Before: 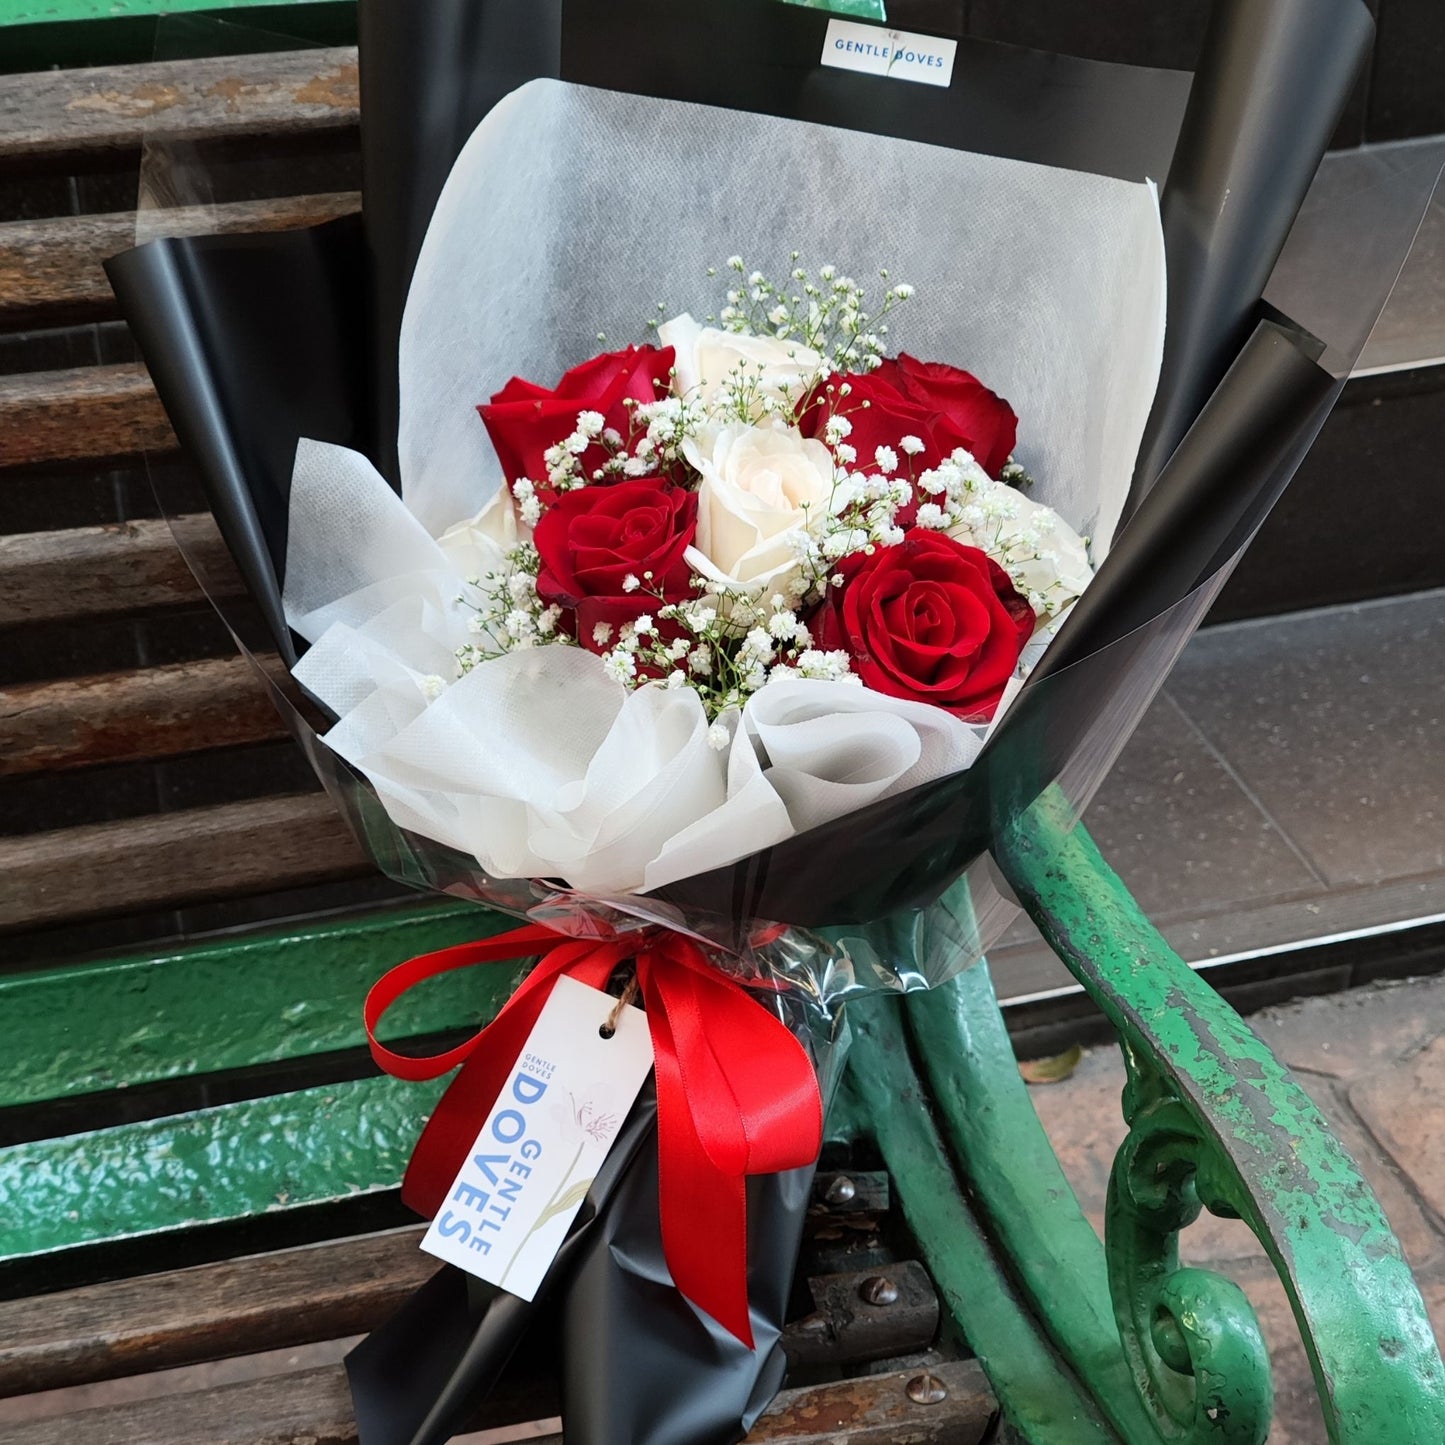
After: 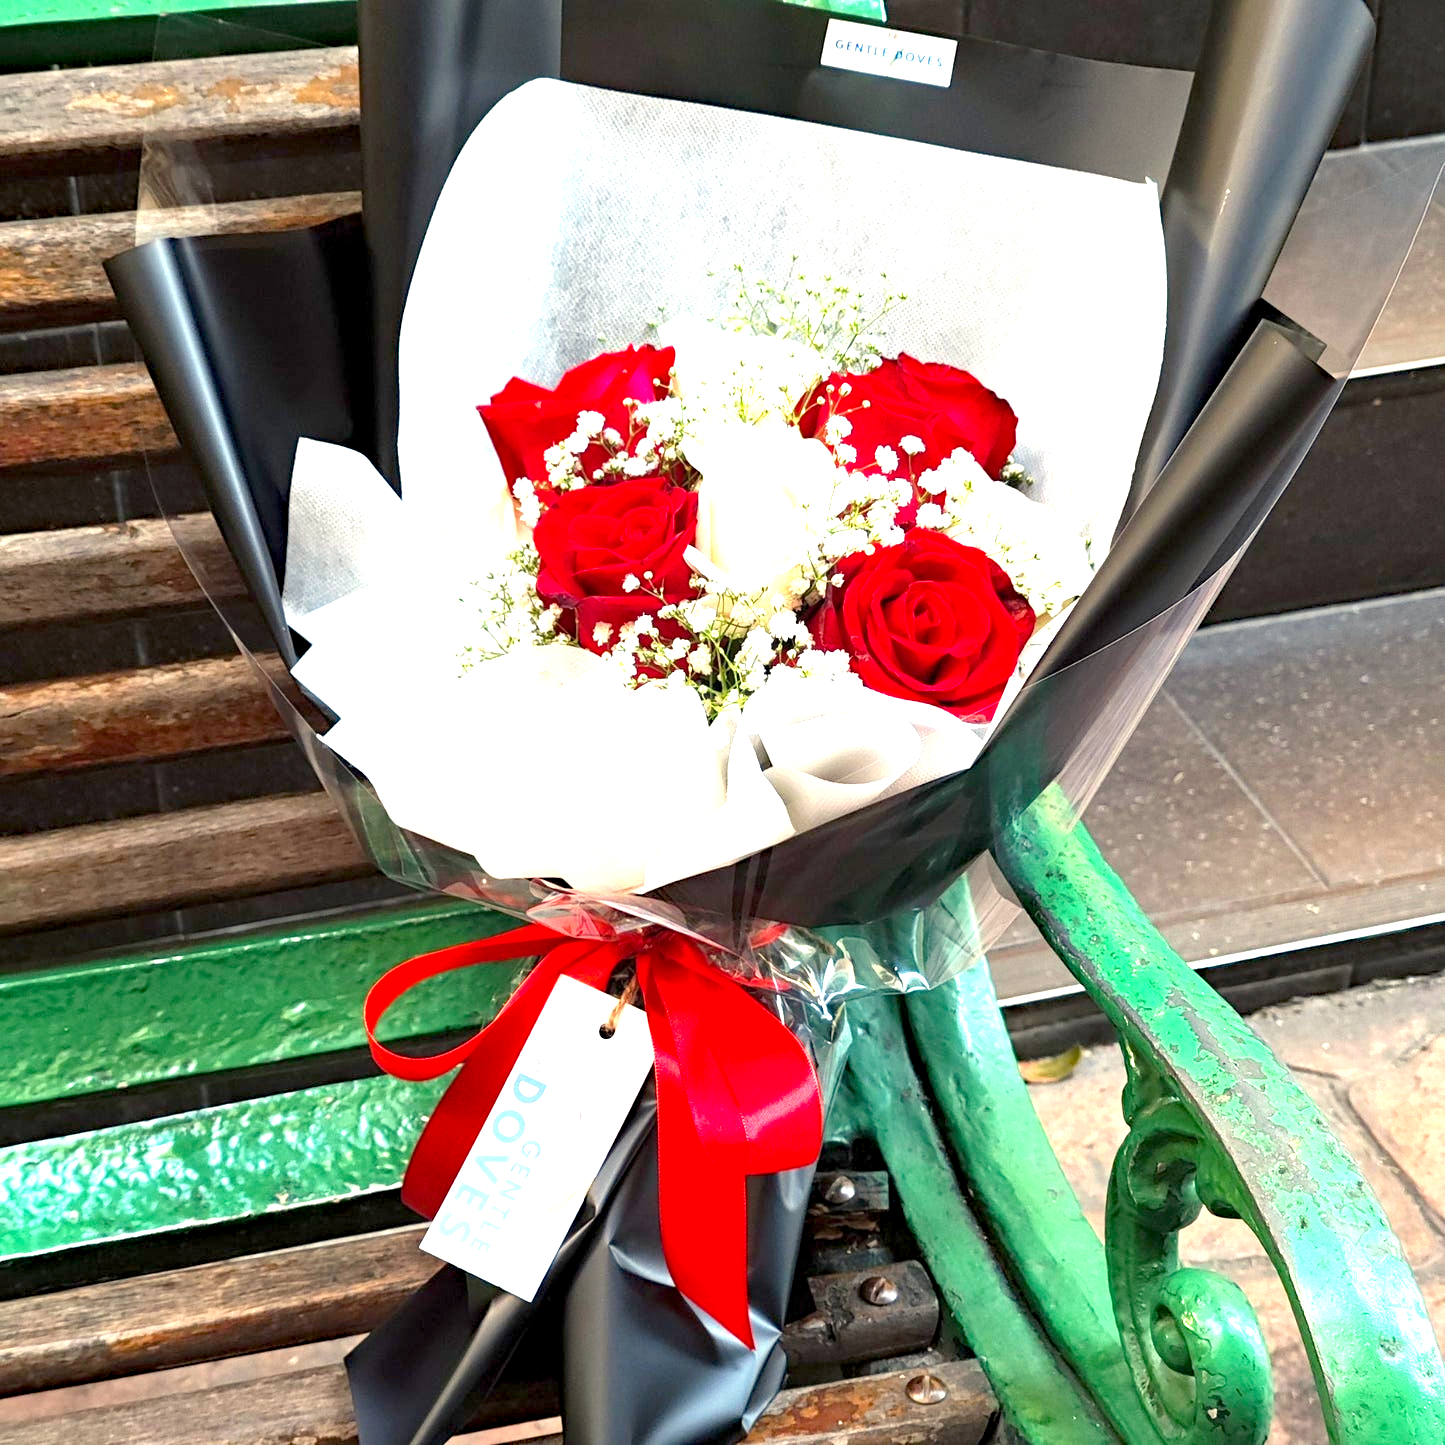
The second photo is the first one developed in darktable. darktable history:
haze removal: compatibility mode true, adaptive false
color balance rgb: highlights gain › chroma 3.057%, highlights gain › hue 76.44°, perceptual saturation grading › global saturation 14.868%, global vibrance -16.444%, contrast -6.038%
exposure: black level correction 0.001, exposure 1.809 EV, compensate highlight preservation false
